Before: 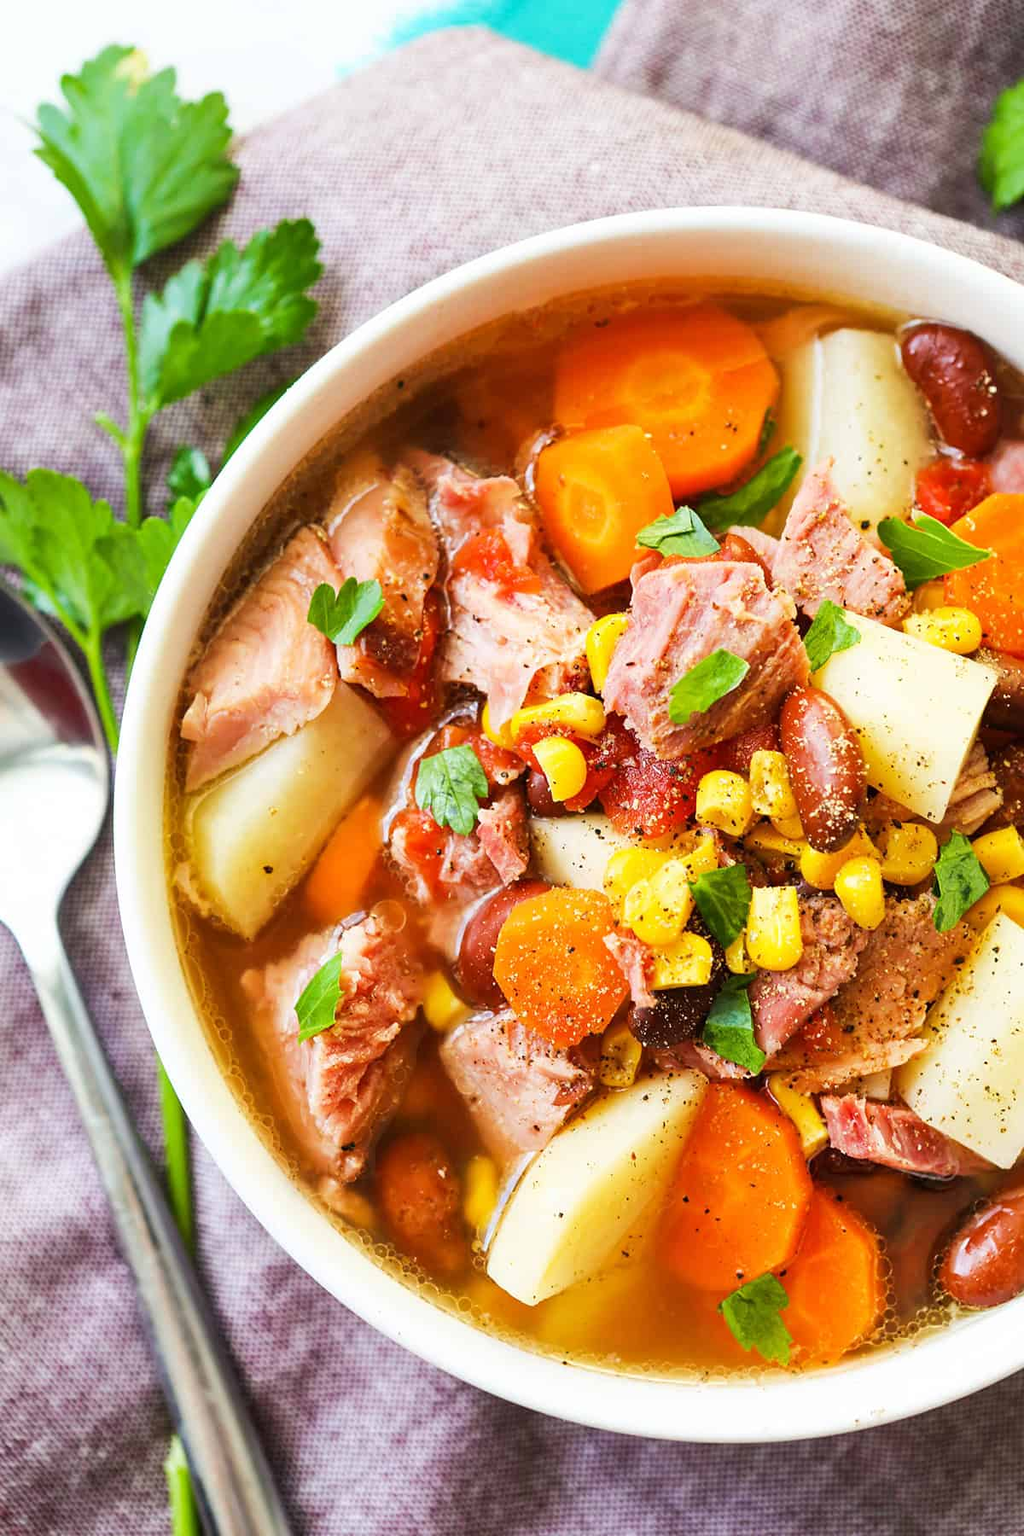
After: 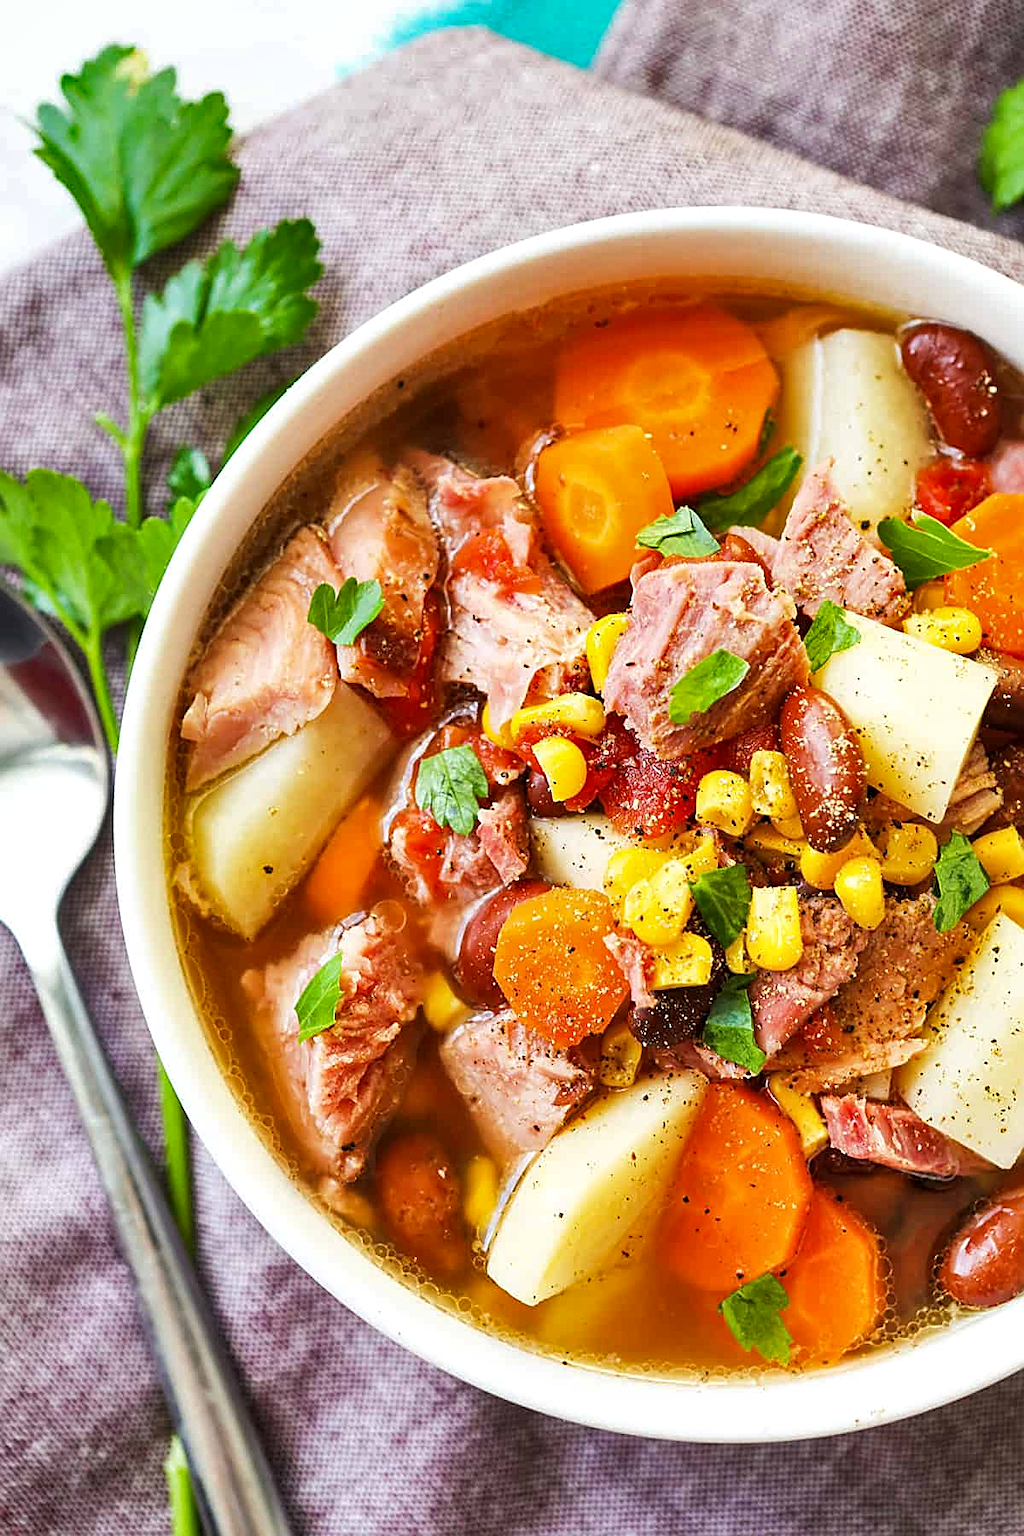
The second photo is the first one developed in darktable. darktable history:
local contrast: highlights 100%, shadows 100%, detail 120%, midtone range 0.2
shadows and highlights: low approximation 0.01, soften with gaussian
sharpen: on, module defaults
